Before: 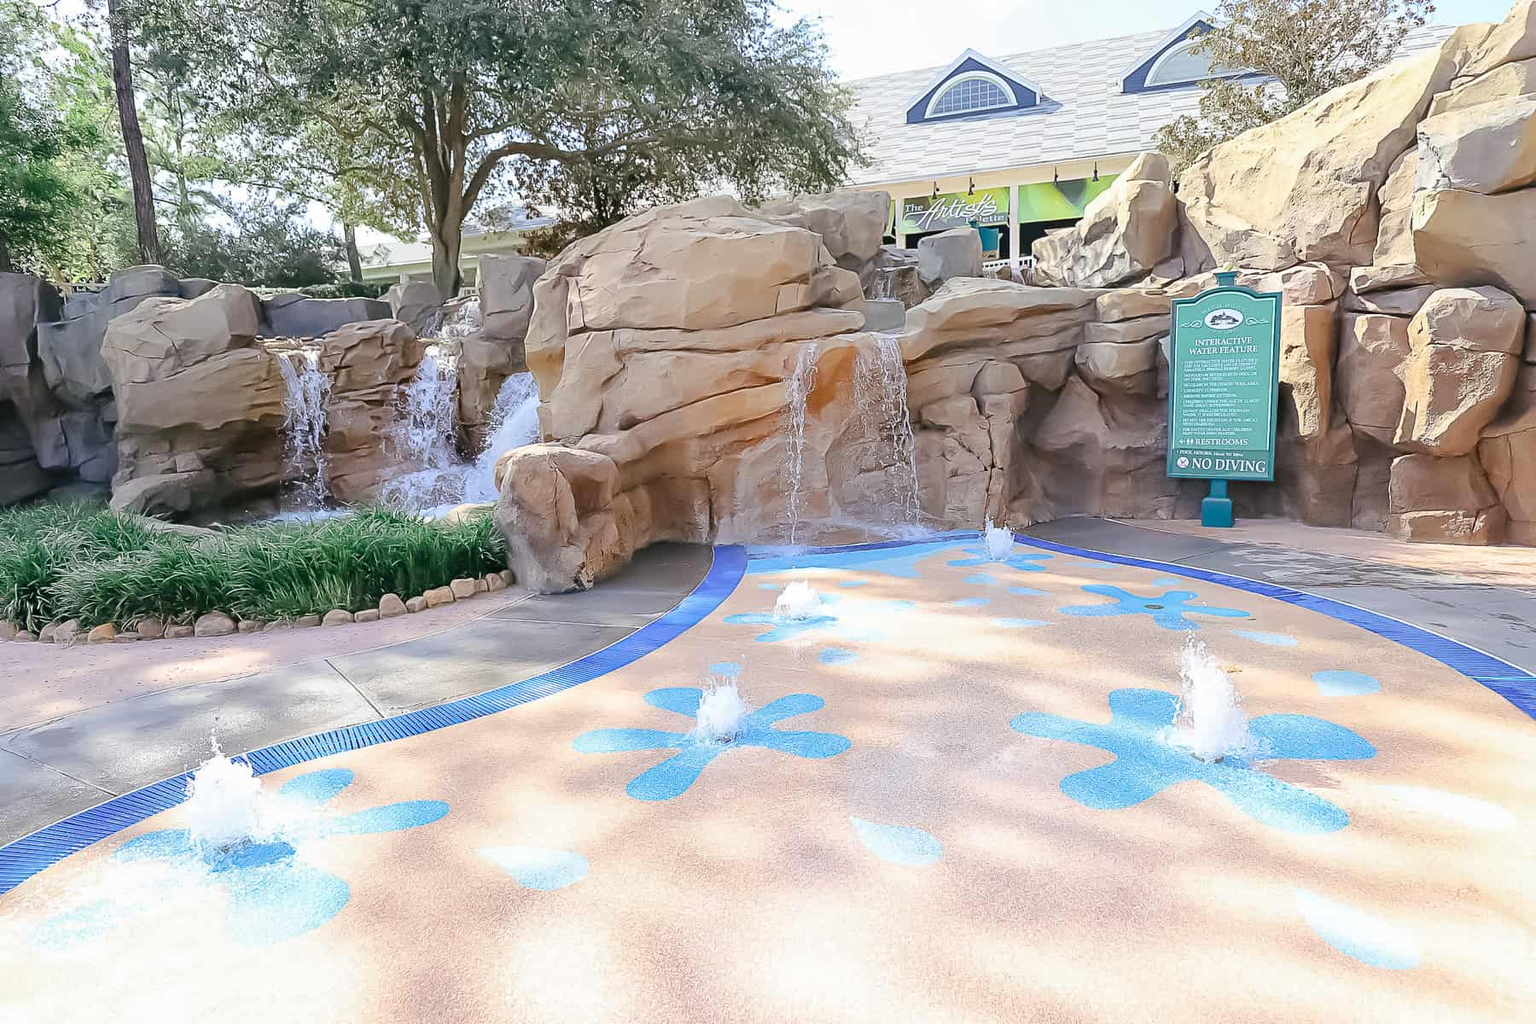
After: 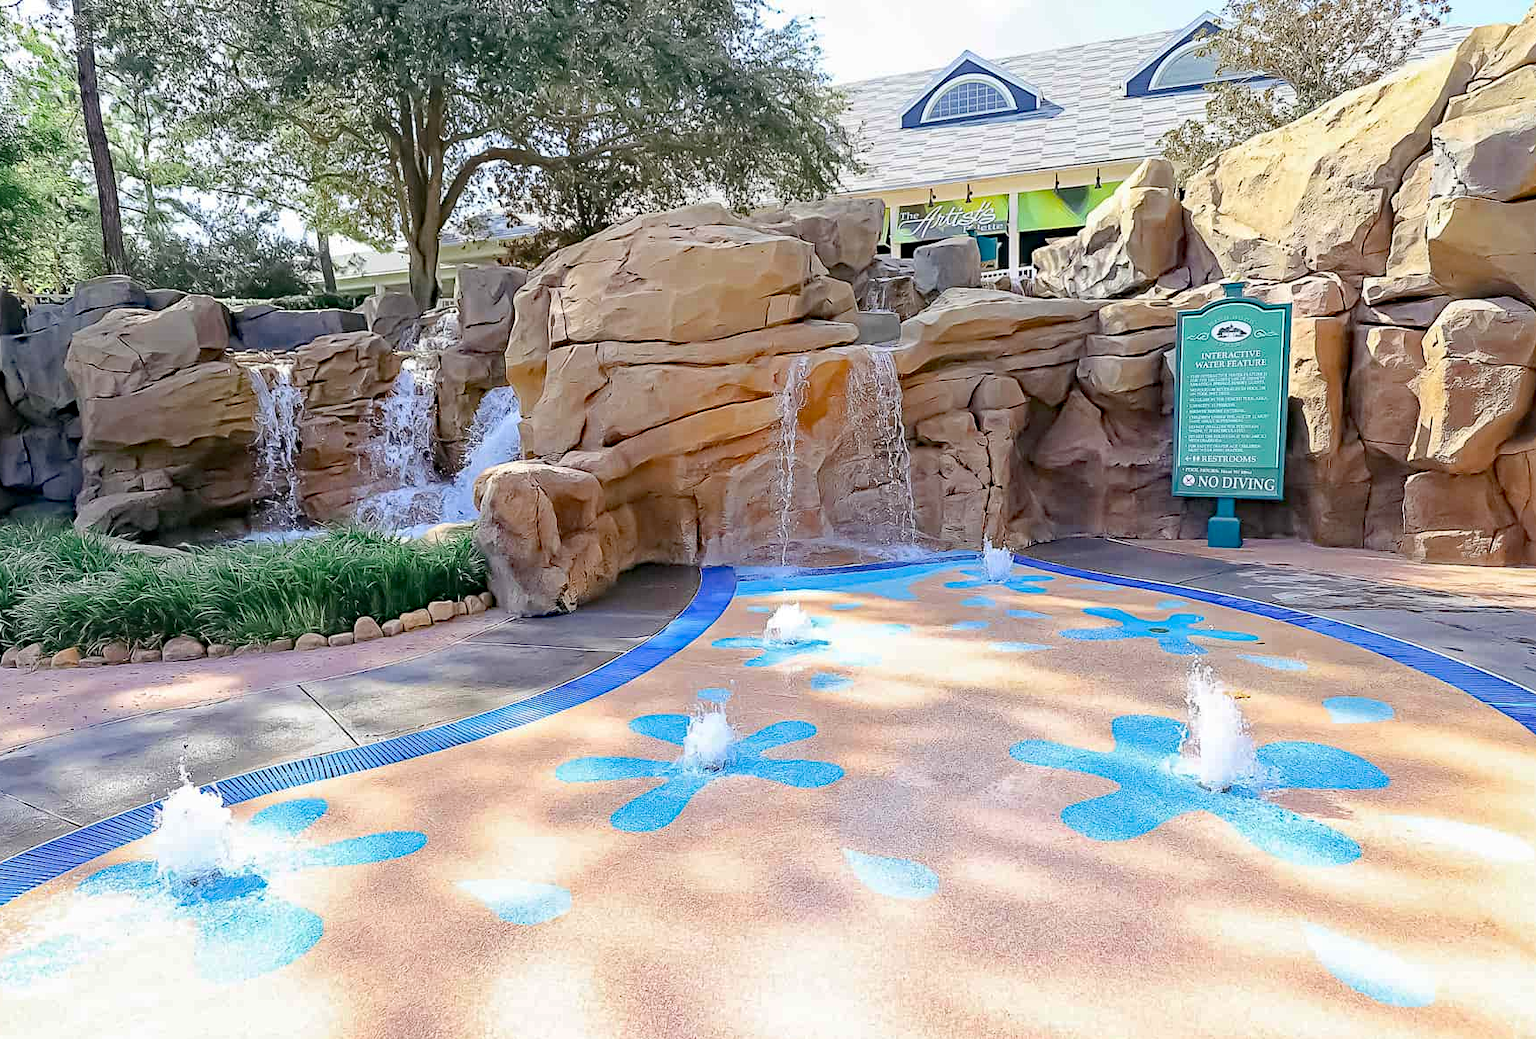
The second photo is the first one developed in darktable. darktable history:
crop and rotate: left 2.554%, right 1.151%, bottom 2.185%
haze removal: strength 0.53, distance 0.921, compatibility mode true, adaptive false
